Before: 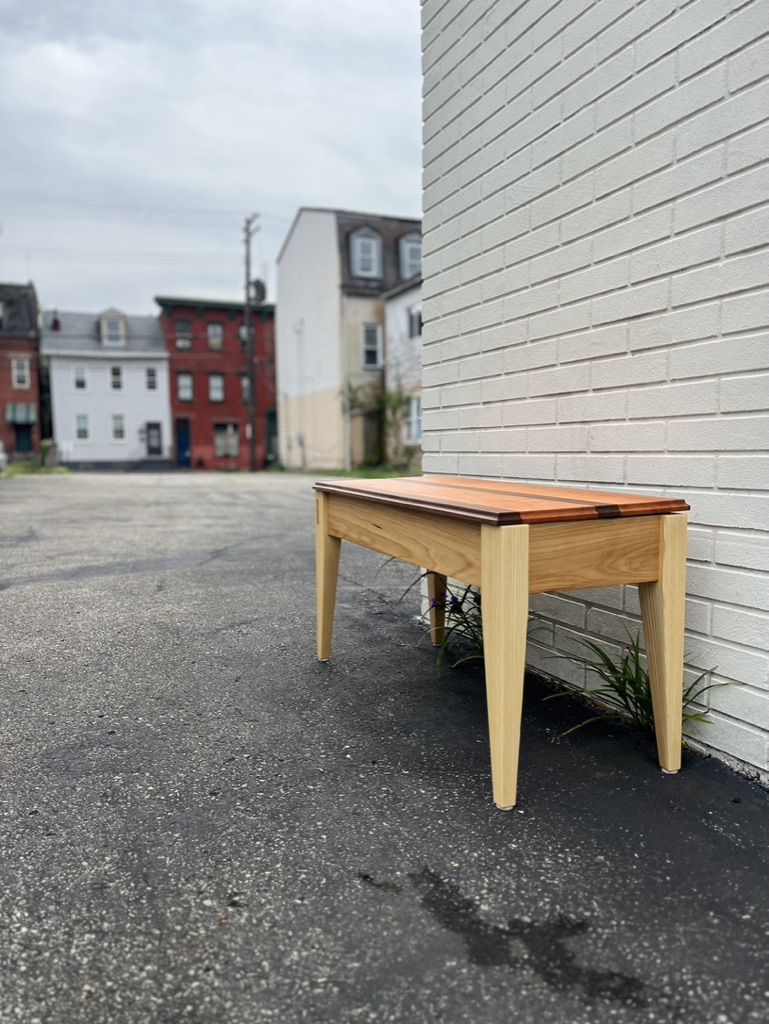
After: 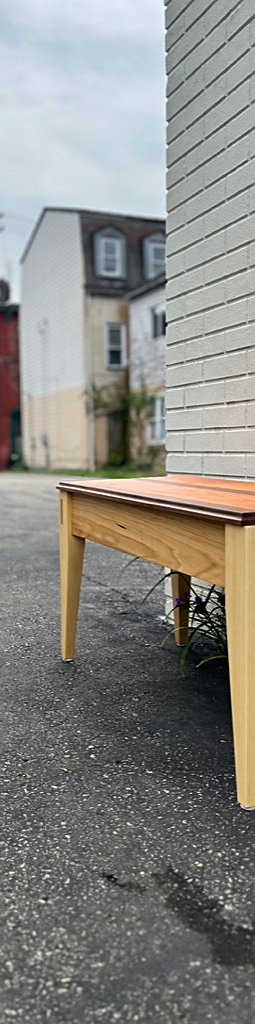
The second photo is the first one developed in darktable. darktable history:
sharpen: on, module defaults
crop: left 33.36%, right 33.36%
shadows and highlights: low approximation 0.01, soften with gaussian
